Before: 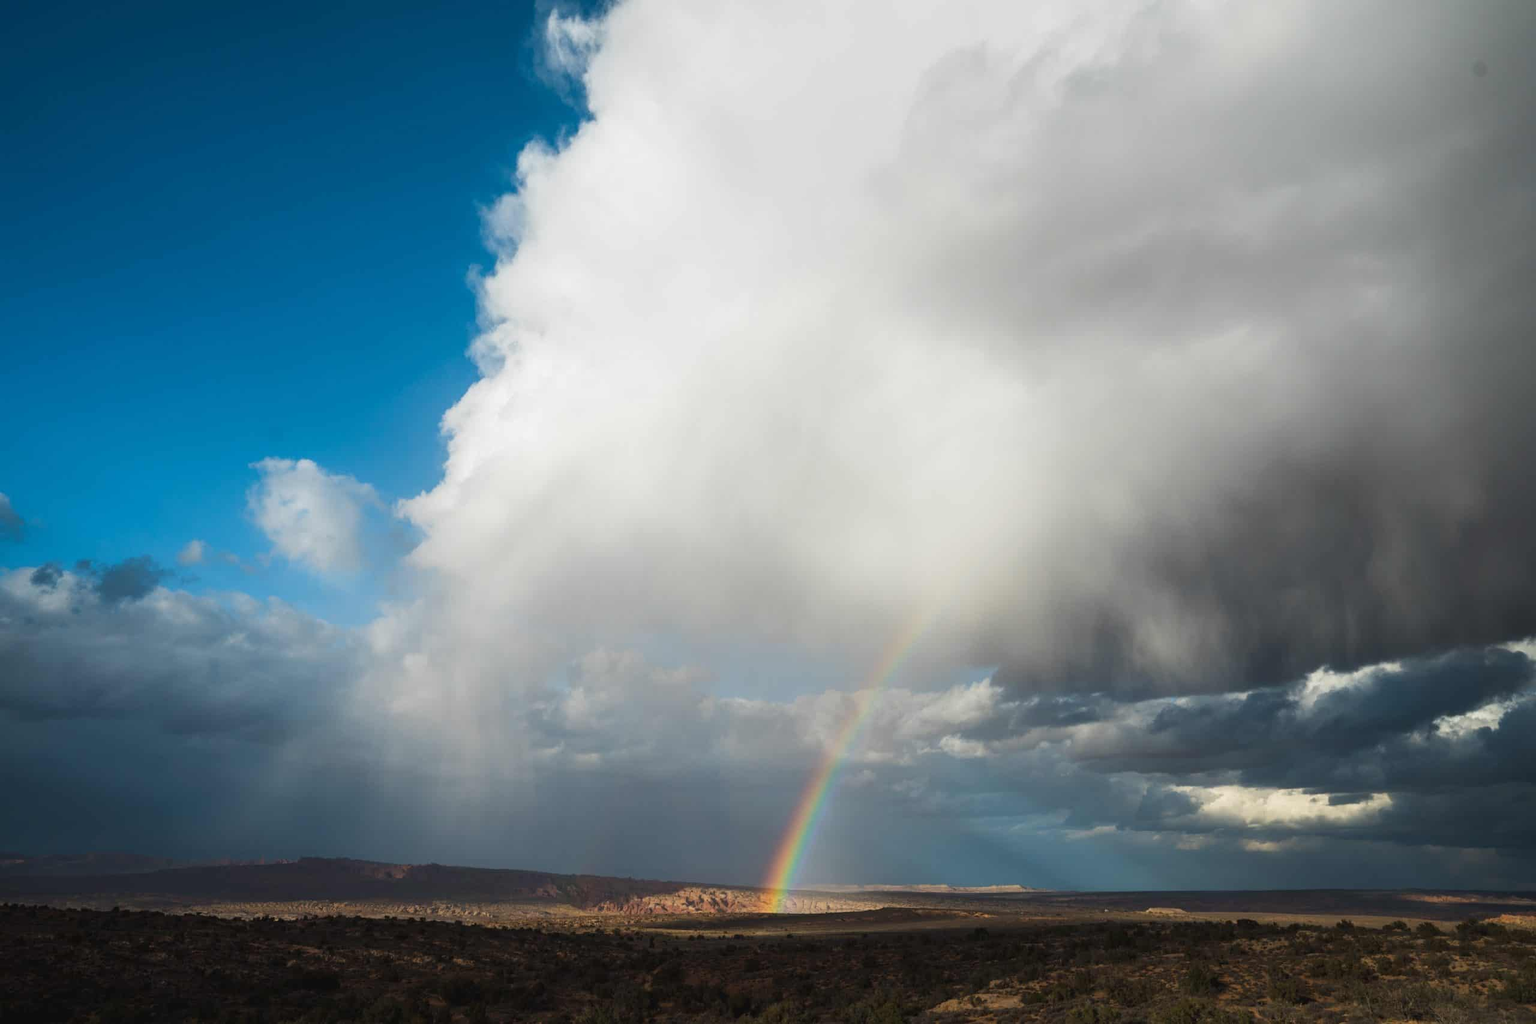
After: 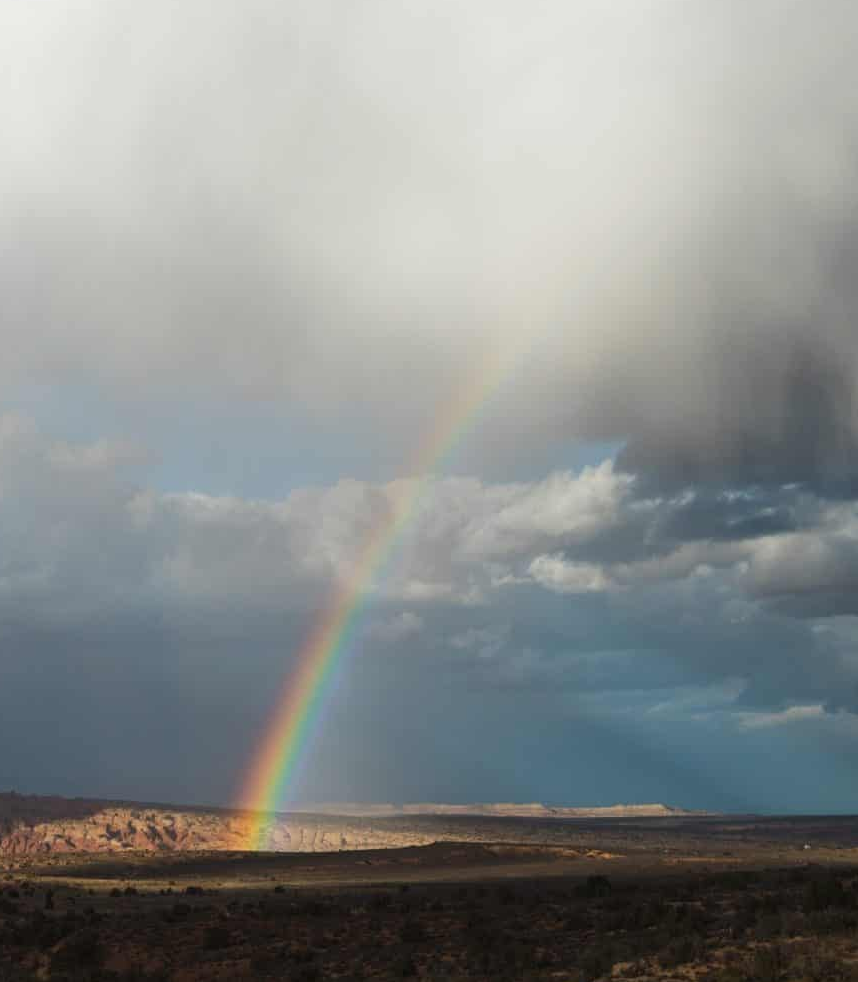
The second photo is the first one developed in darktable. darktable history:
crop: left 40.517%, top 39.334%, right 25.949%, bottom 3.108%
